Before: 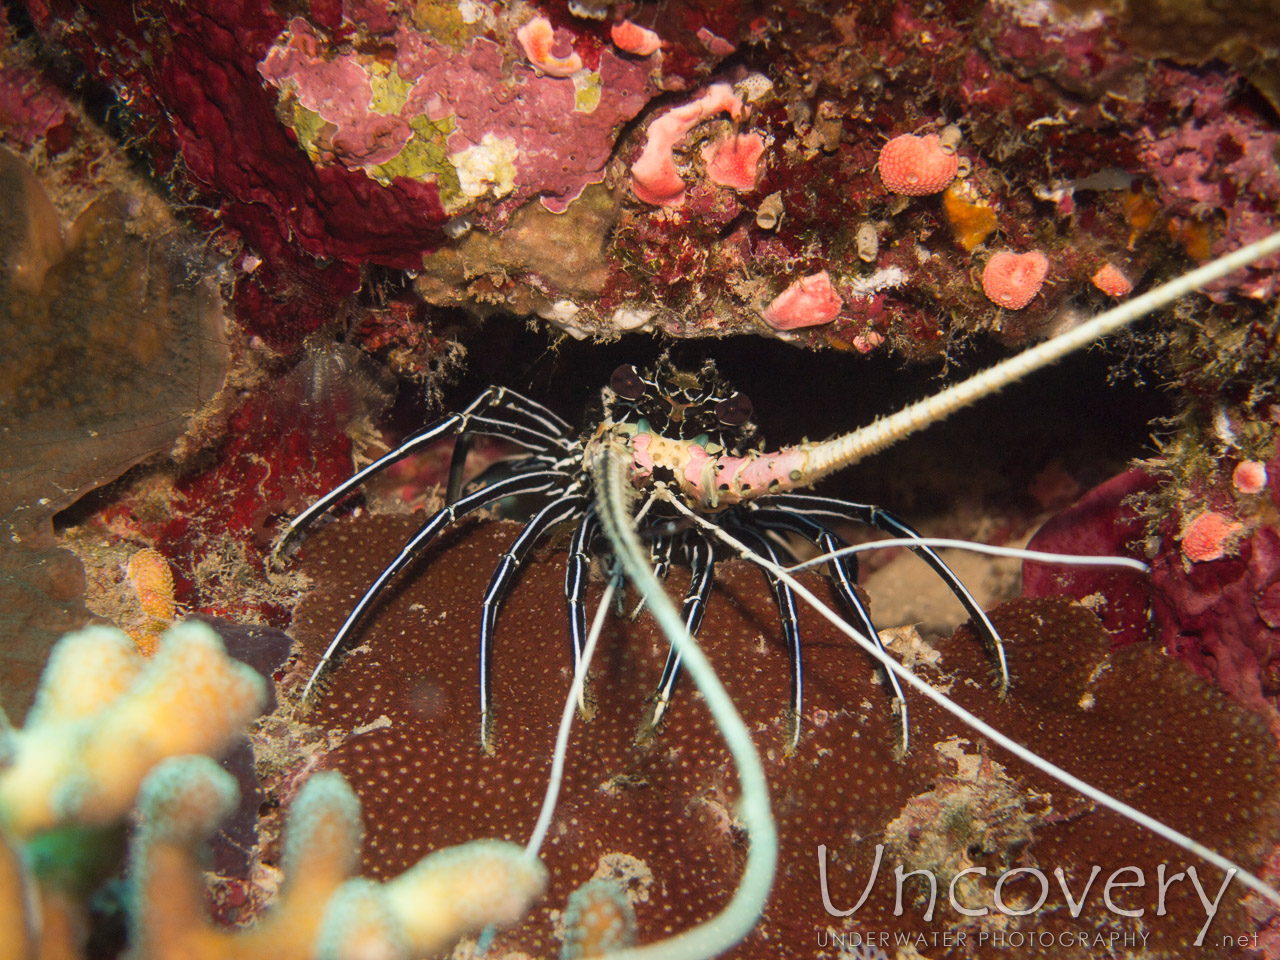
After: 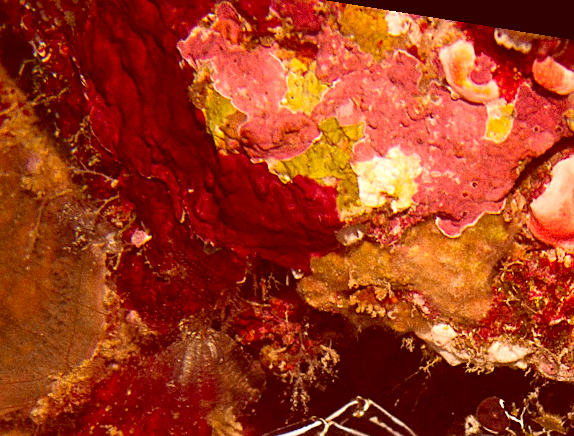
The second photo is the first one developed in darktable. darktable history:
sharpen: on, module defaults
color balance rgb: linear chroma grading › global chroma 9.31%, global vibrance 41.49%
rotate and perspective: rotation 9.12°, automatic cropping off
crop: left 15.452%, top 5.459%, right 43.956%, bottom 56.62%
color correction: highlights a* 9.03, highlights b* 8.71, shadows a* 40, shadows b* 40, saturation 0.8
grain: coarseness 0.09 ISO
levels: levels [0, 0.435, 0.917]
